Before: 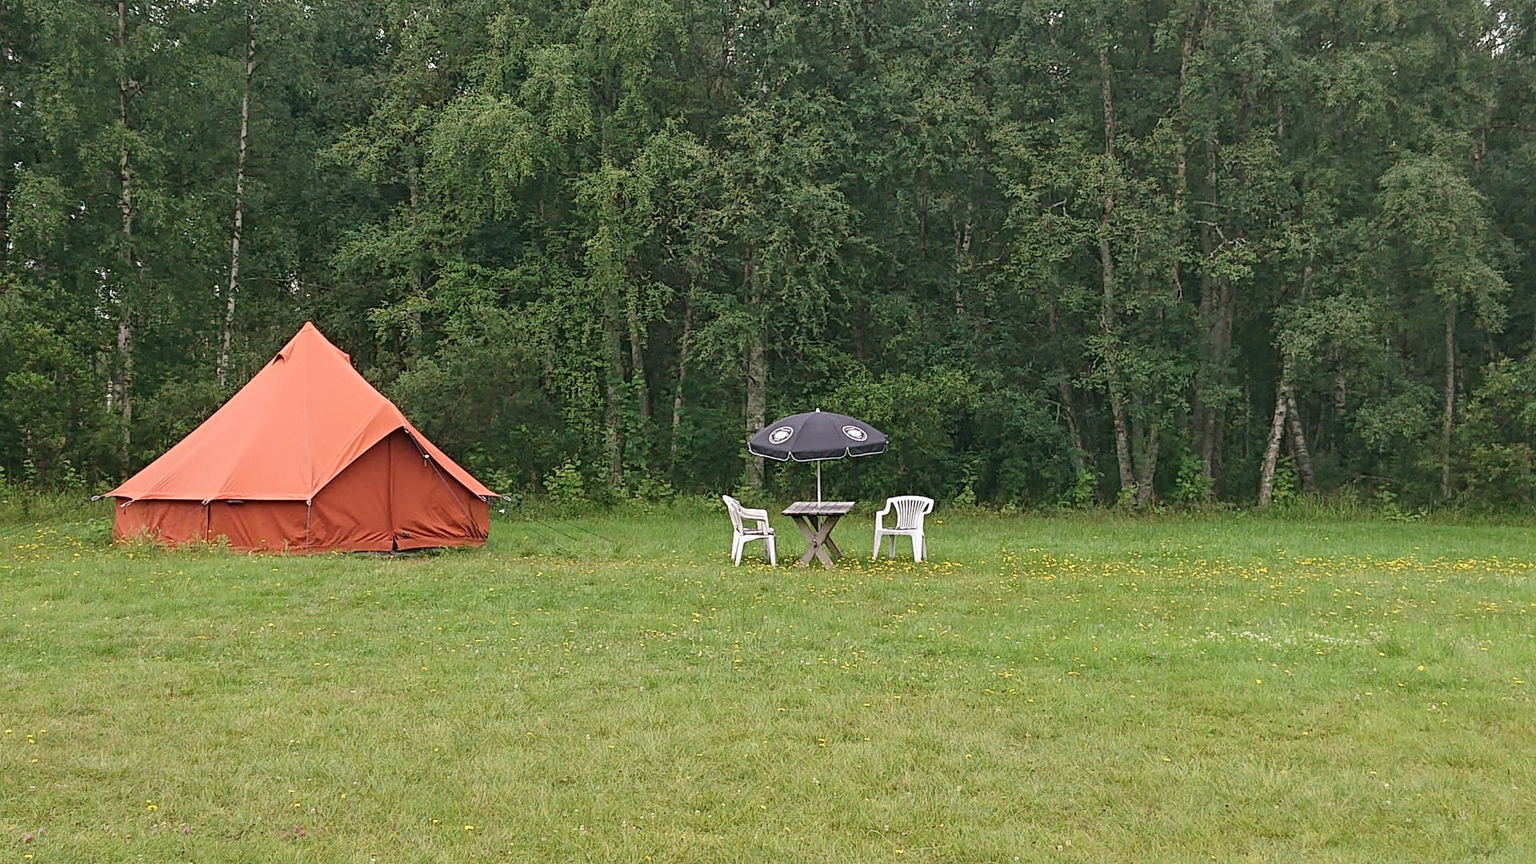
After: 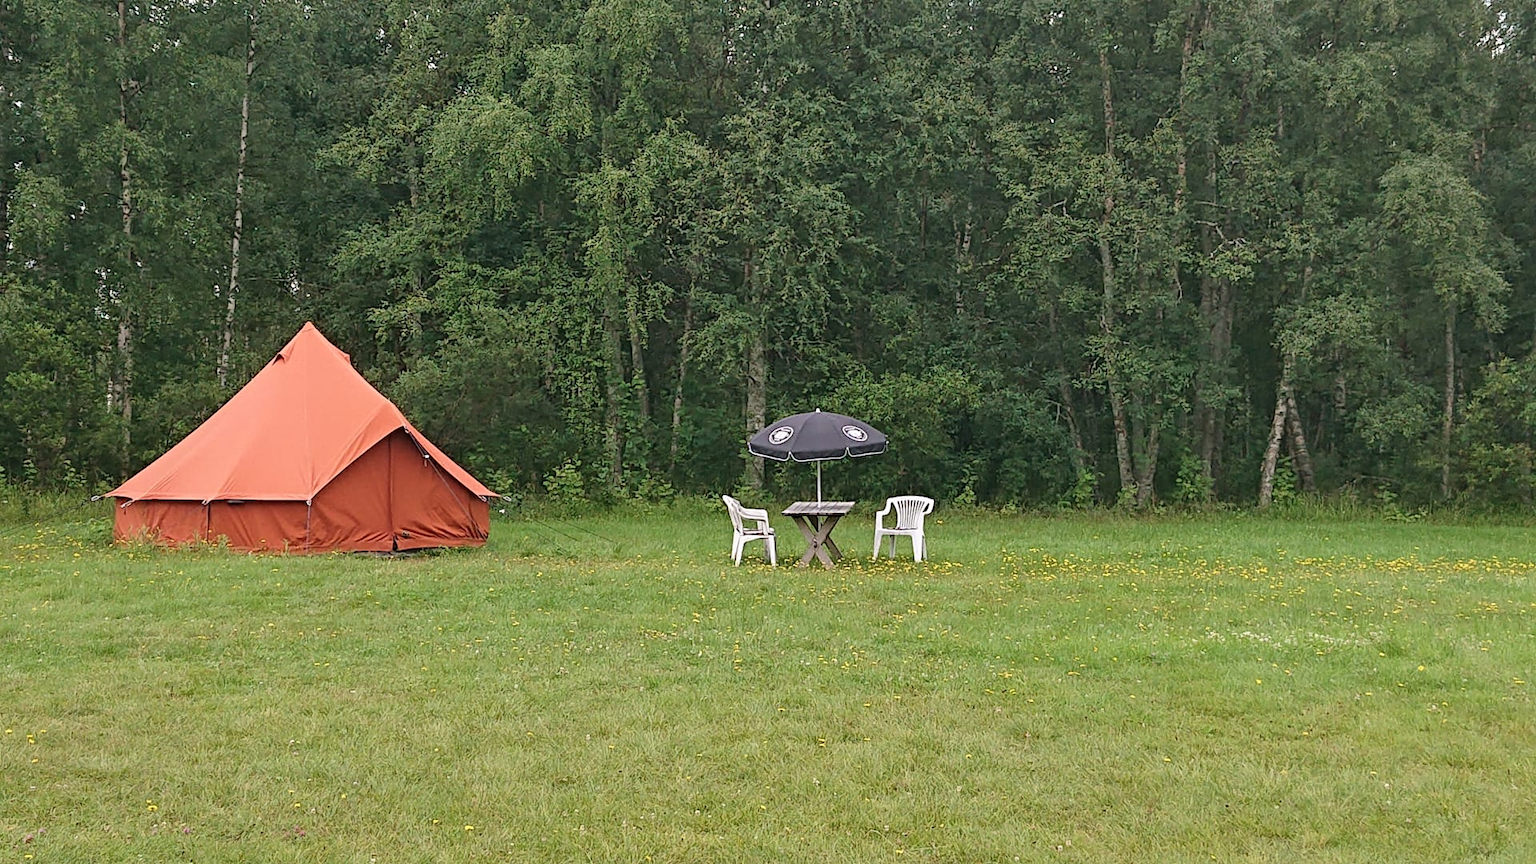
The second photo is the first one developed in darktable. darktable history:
shadows and highlights: shadows 29.22, highlights -29.35, low approximation 0.01, soften with gaussian
